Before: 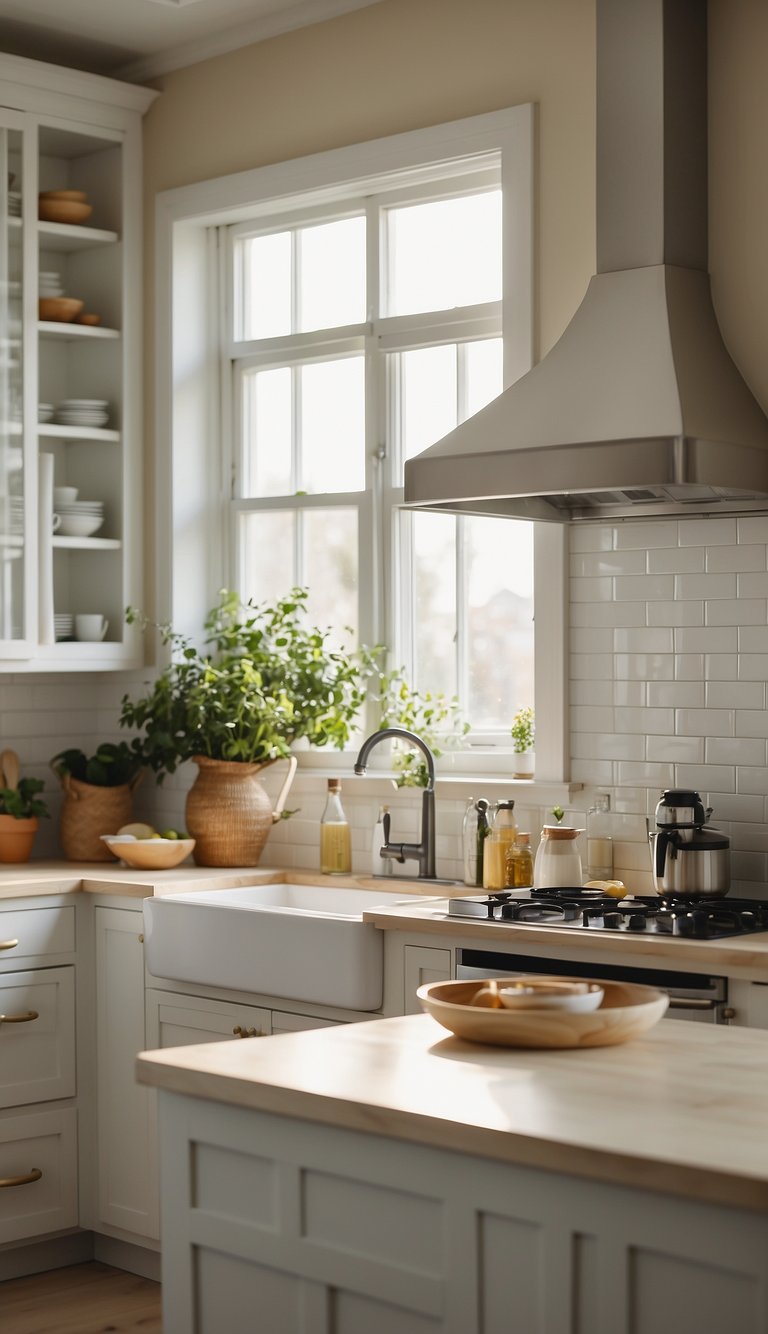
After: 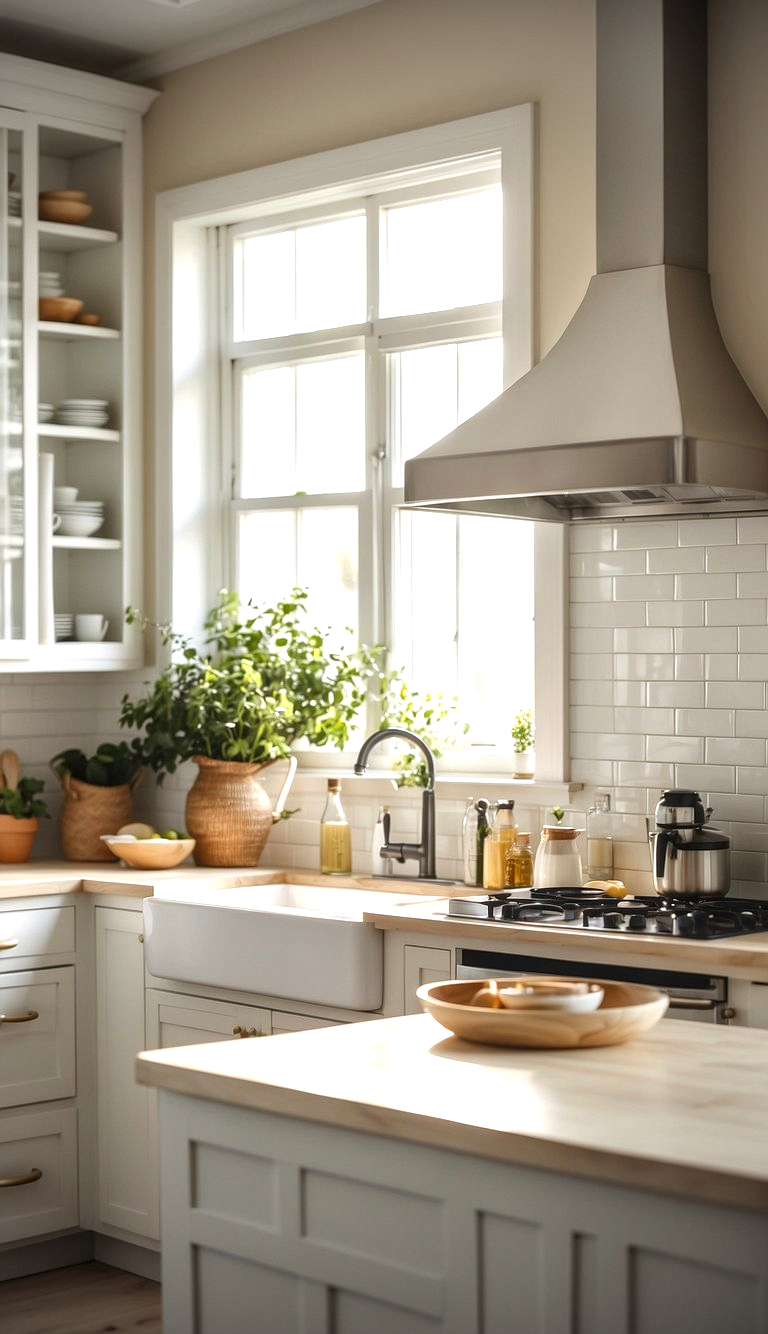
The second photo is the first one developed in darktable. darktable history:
vignetting: fall-off start 71.68%, center (-0.01, 0)
local contrast: on, module defaults
exposure: exposure 0.611 EV, compensate highlight preservation false
